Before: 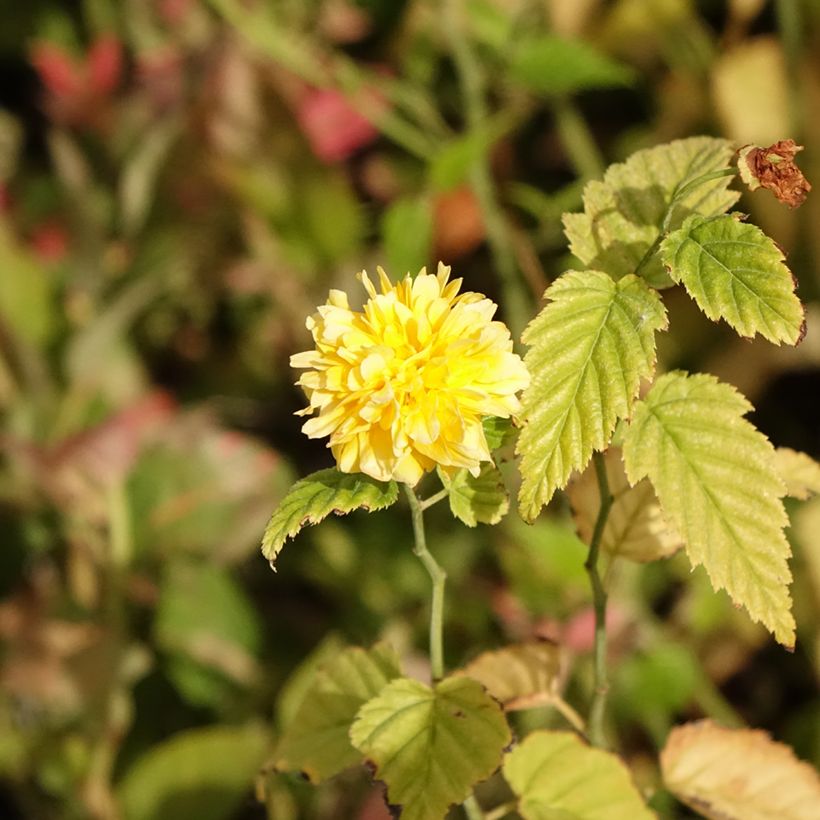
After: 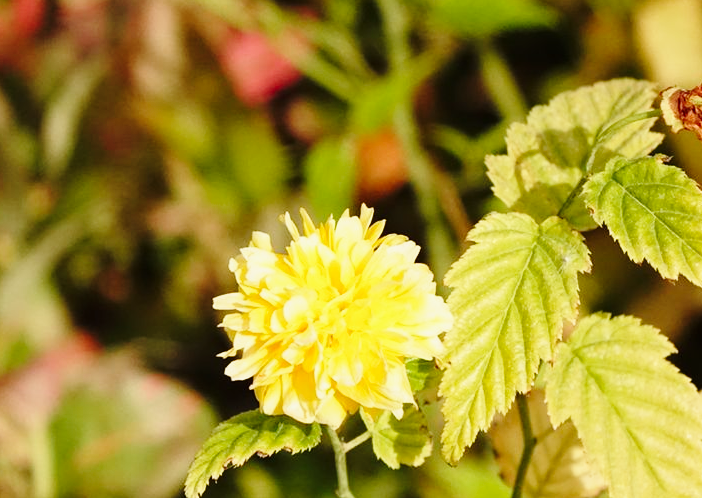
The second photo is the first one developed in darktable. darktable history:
base curve: curves: ch0 [(0, 0) (0.028, 0.03) (0.121, 0.232) (0.46, 0.748) (0.859, 0.968) (1, 1)], preserve colors none
crop and rotate: left 9.429%, top 7.103%, right 4.865%, bottom 32.077%
exposure: exposure -0.331 EV, compensate highlight preservation false
color correction: highlights a* -0.075, highlights b* 0.071
